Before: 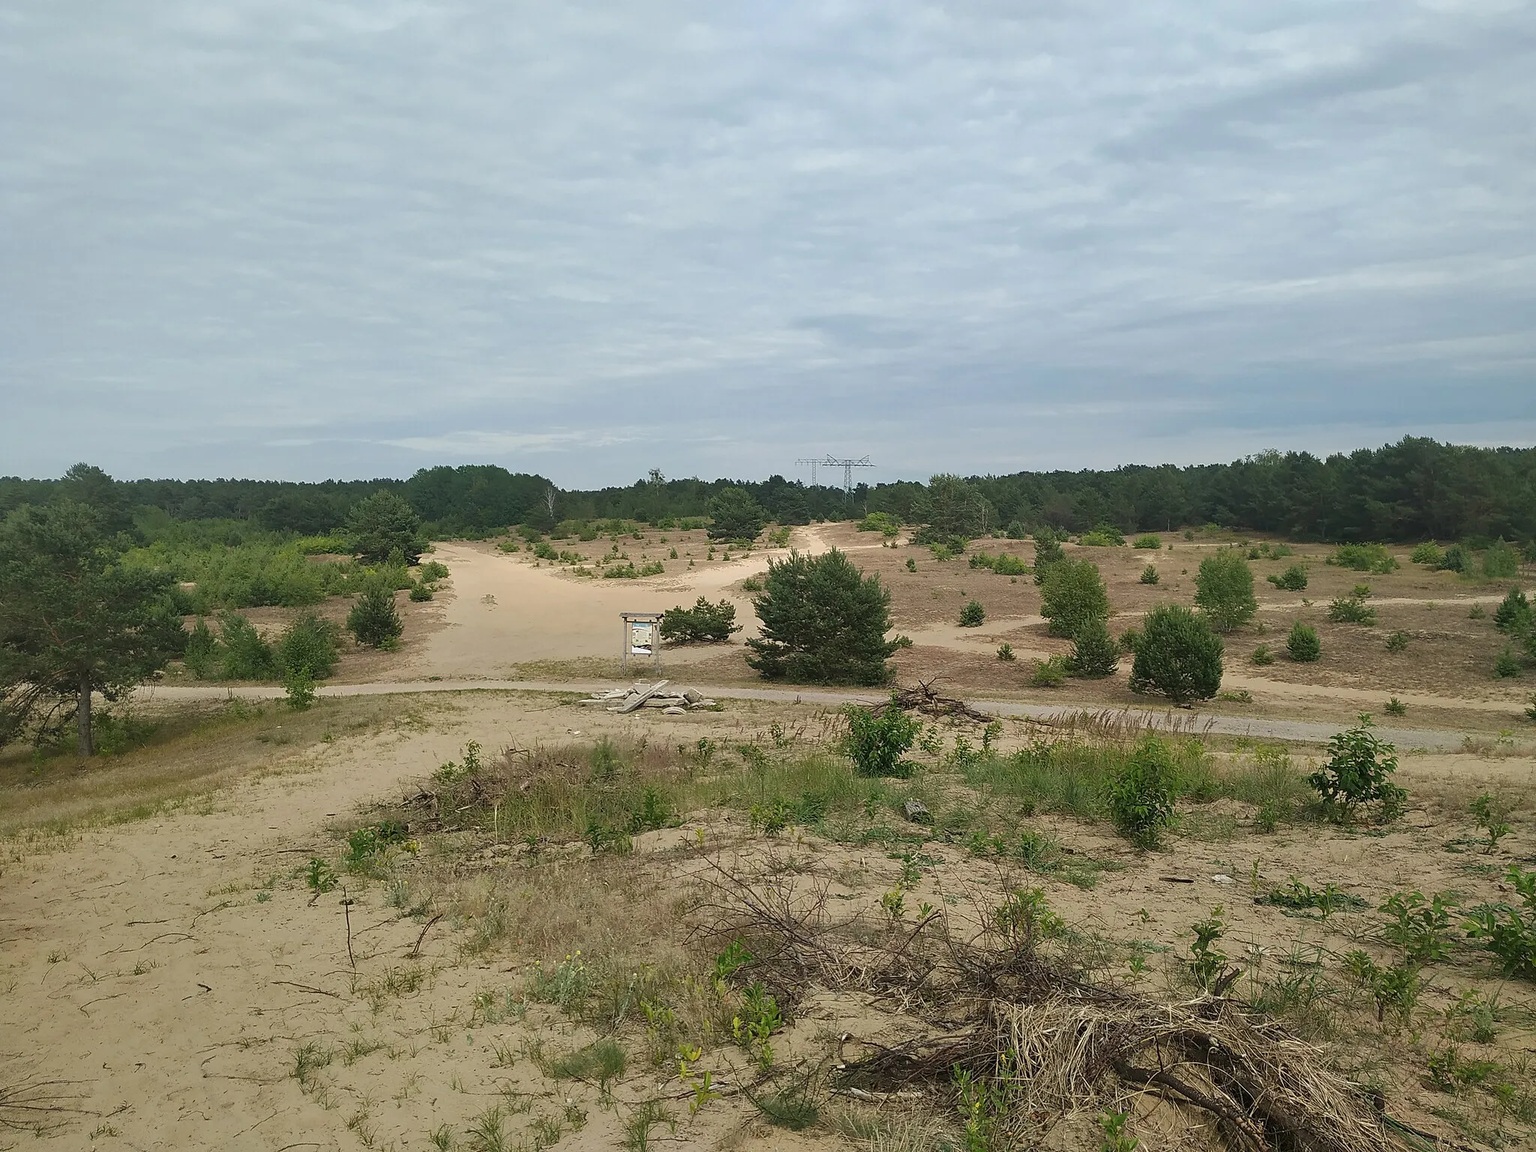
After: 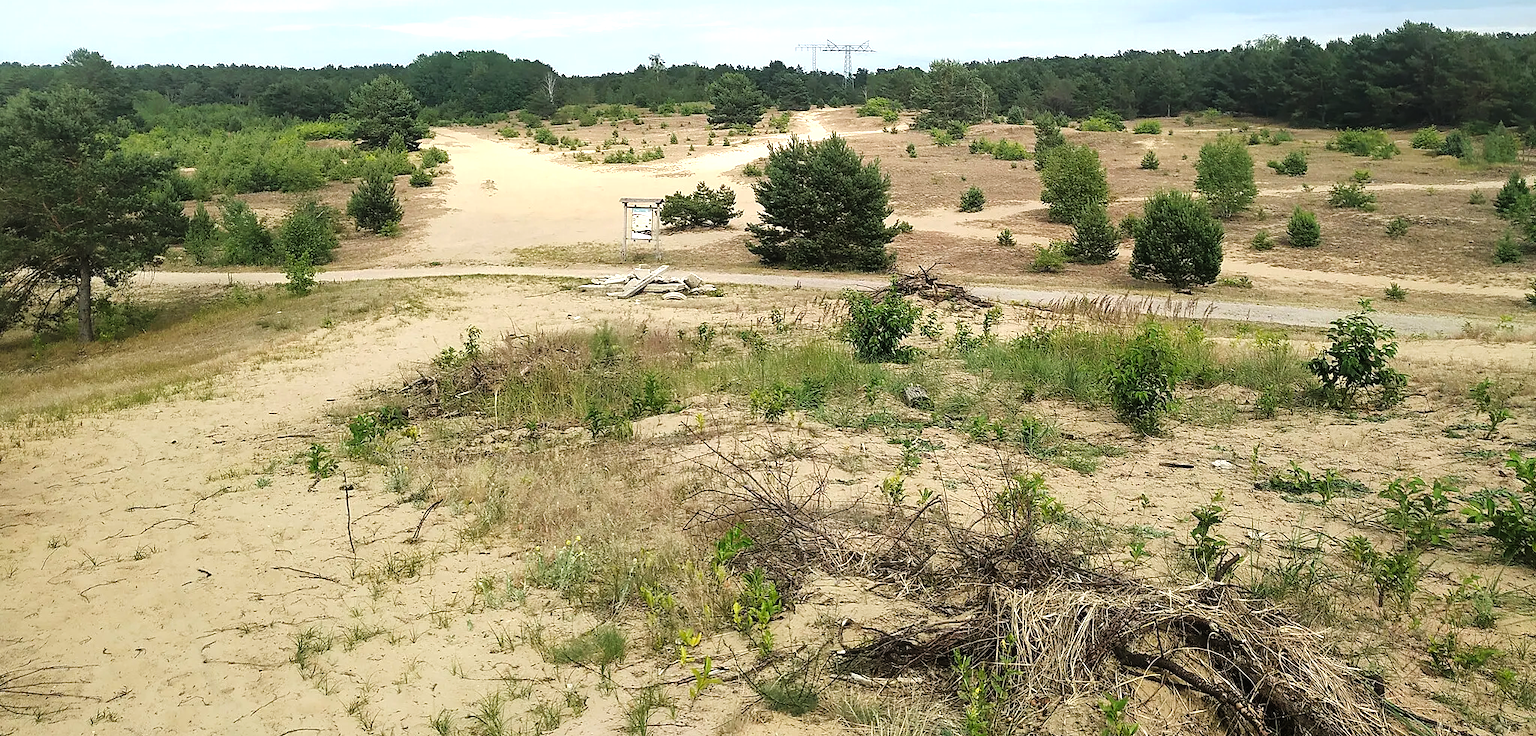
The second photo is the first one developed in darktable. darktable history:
tone equalizer: -8 EV -1.12 EV, -7 EV -0.973 EV, -6 EV -0.83 EV, -5 EV -0.582 EV, -3 EV 0.609 EV, -2 EV 0.839 EV, -1 EV 0.986 EV, +0 EV 1.07 EV, smoothing 1
tone curve: curves: ch0 [(0, 0) (0.003, 0.013) (0.011, 0.016) (0.025, 0.023) (0.044, 0.036) (0.069, 0.051) (0.1, 0.076) (0.136, 0.107) (0.177, 0.145) (0.224, 0.186) (0.277, 0.246) (0.335, 0.311) (0.399, 0.378) (0.468, 0.462) (0.543, 0.548) (0.623, 0.636) (0.709, 0.728) (0.801, 0.816) (0.898, 0.9) (1, 1)], preserve colors none
crop and rotate: top 36.039%
